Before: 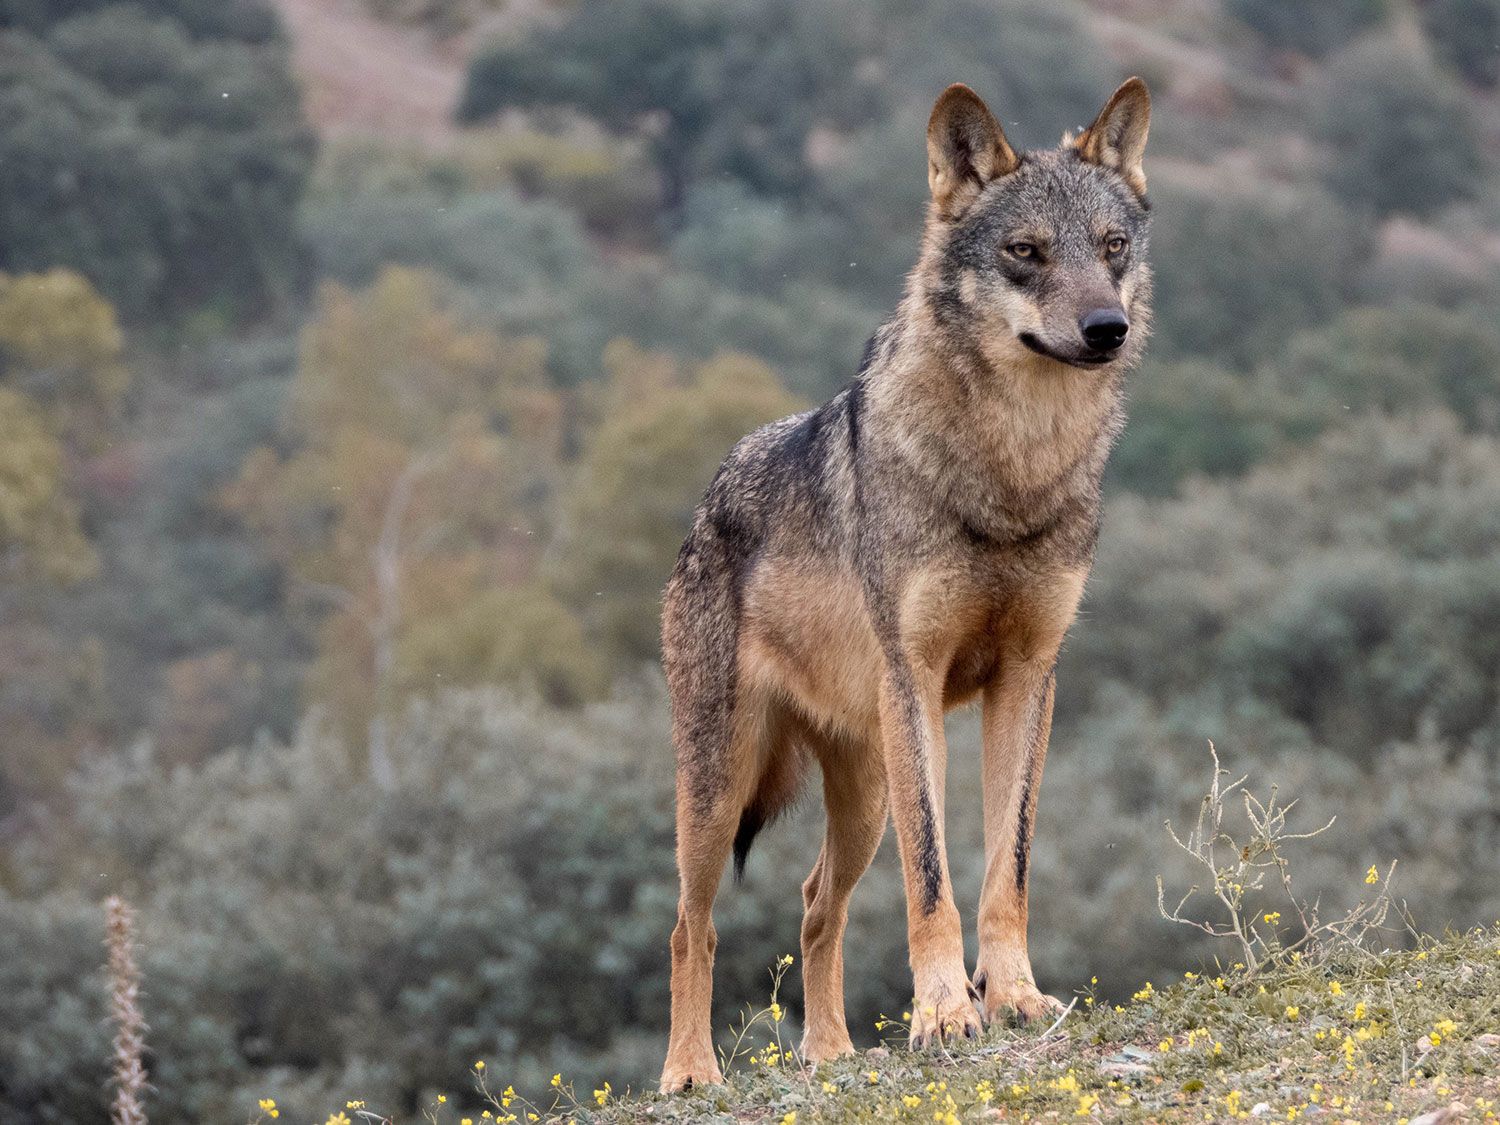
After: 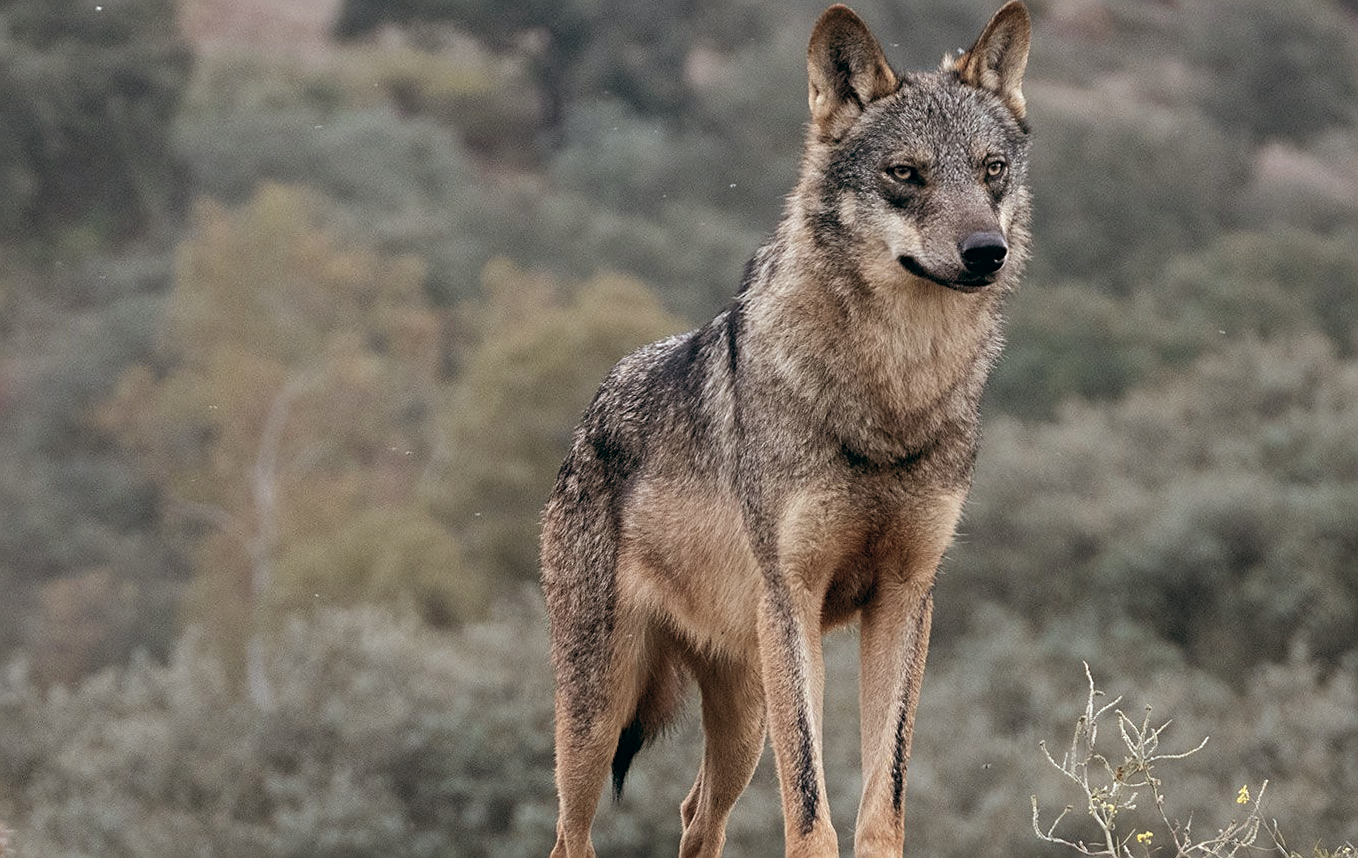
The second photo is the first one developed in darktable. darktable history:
crop: left 8.155%, top 6.611%, bottom 15.385%
rotate and perspective: rotation 0.174°, lens shift (vertical) 0.013, lens shift (horizontal) 0.019, shear 0.001, automatic cropping original format, crop left 0.007, crop right 0.991, crop top 0.016, crop bottom 0.997
sharpen: on, module defaults
color balance: lift [1, 0.994, 1.002, 1.006], gamma [0.957, 1.081, 1.016, 0.919], gain [0.97, 0.972, 1.01, 1.028], input saturation 91.06%, output saturation 79.8%
